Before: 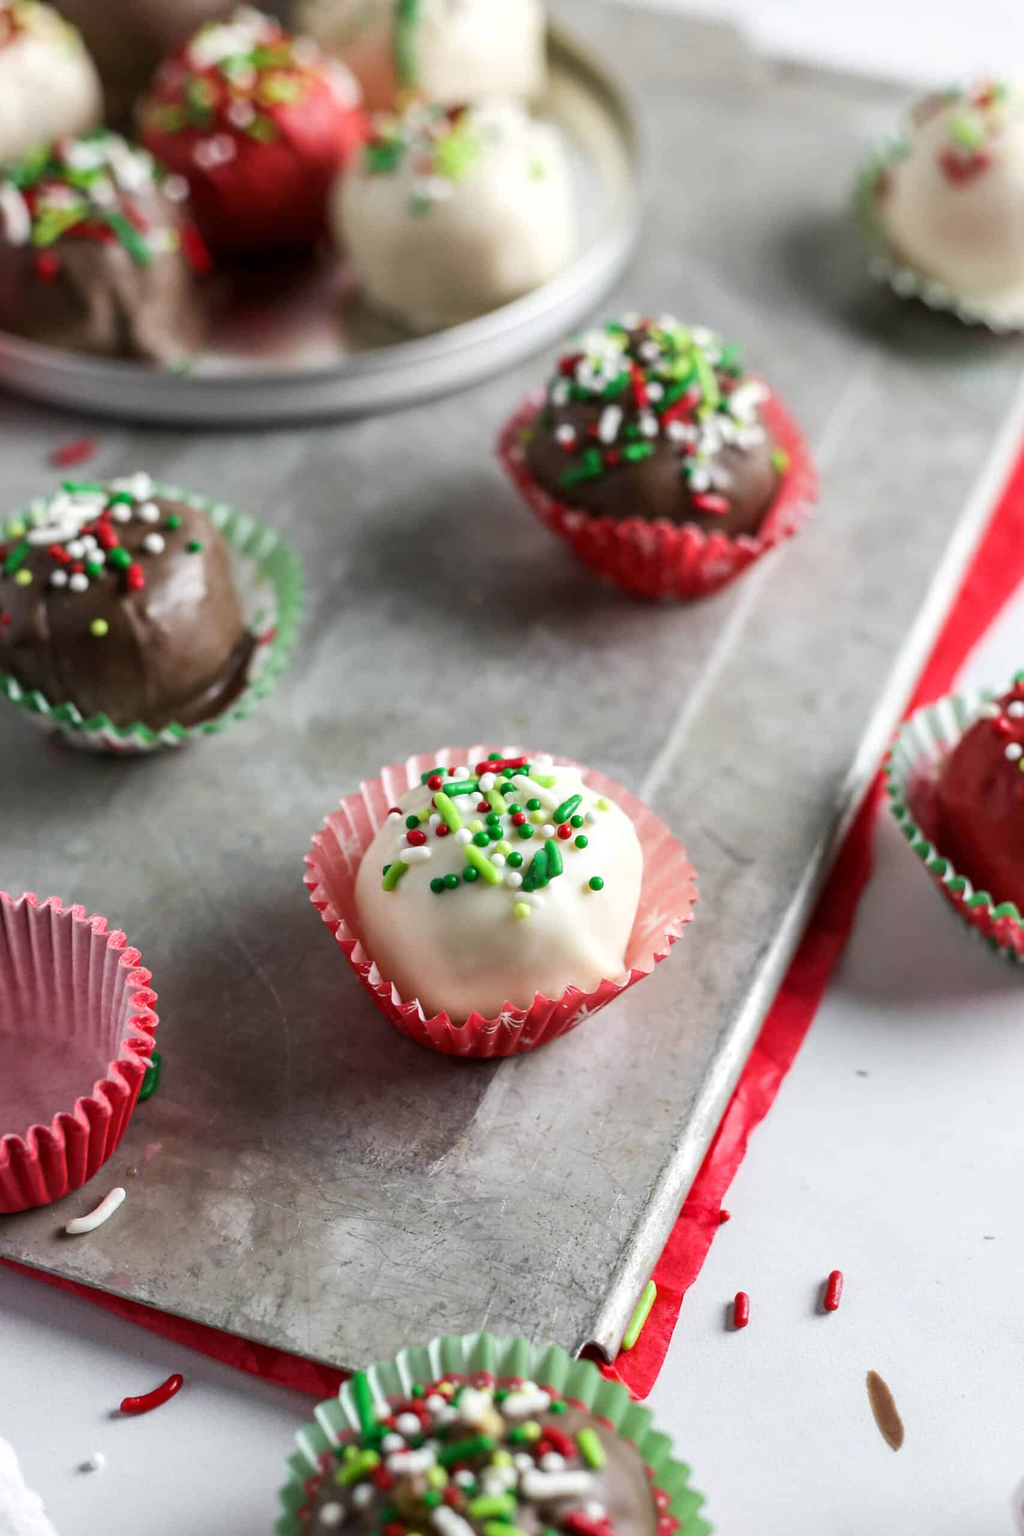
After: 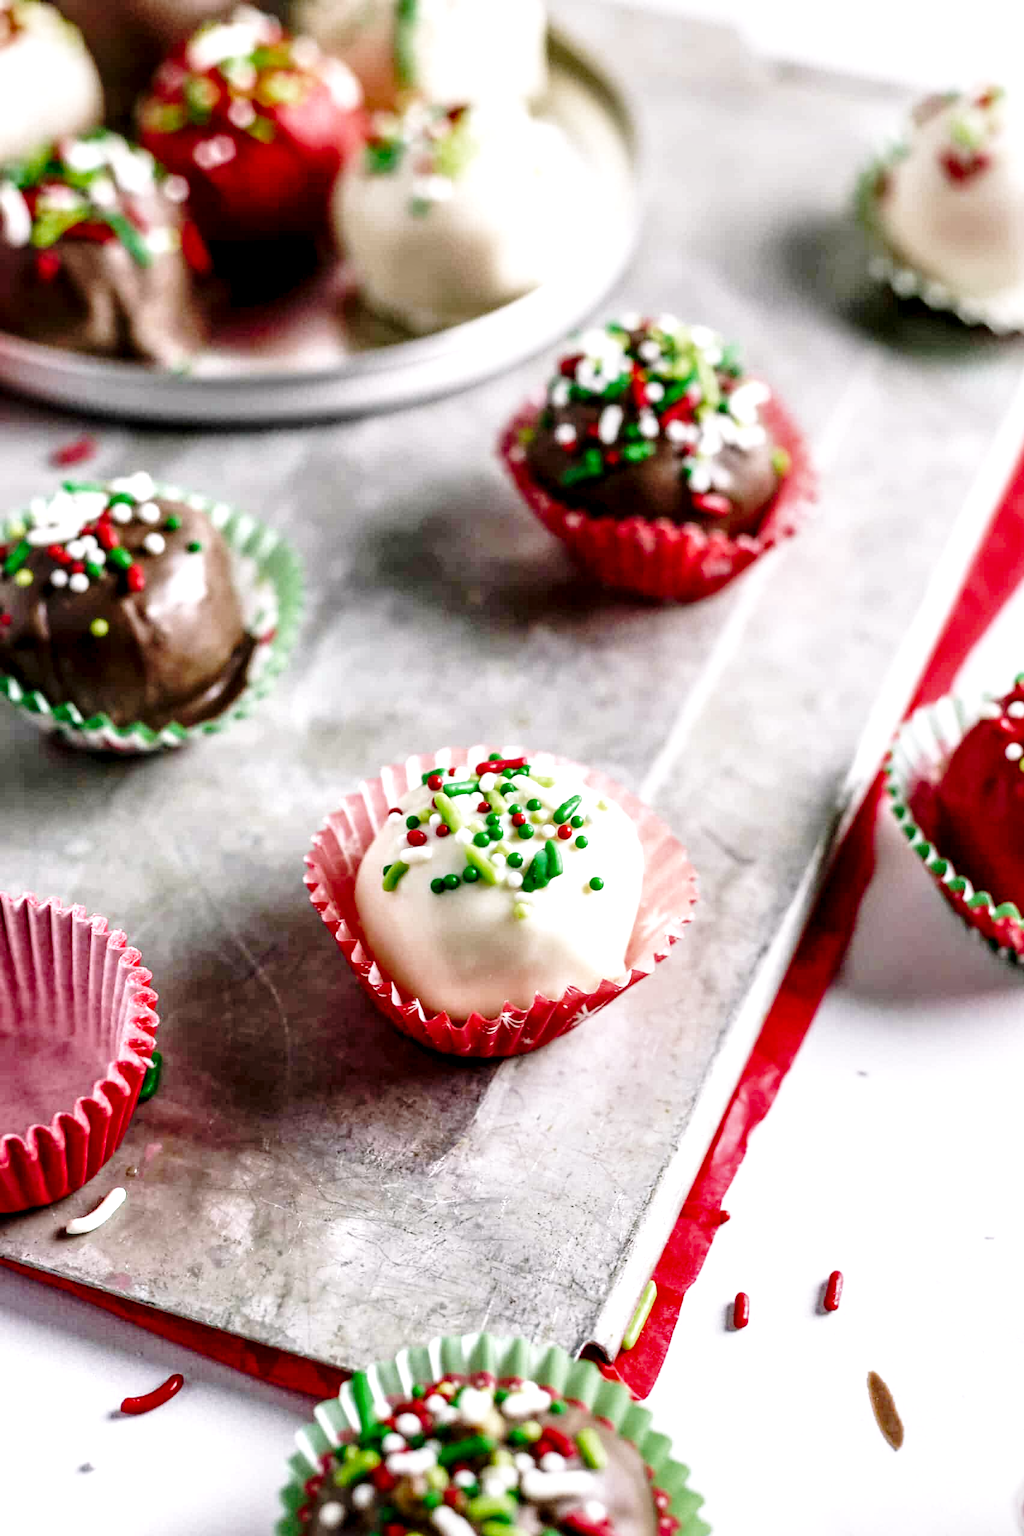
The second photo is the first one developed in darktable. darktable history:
base curve: curves: ch0 [(0, 0) (0.032, 0.037) (0.105, 0.228) (0.435, 0.76) (0.856, 0.983) (1, 1)], preserve colors none
color zones: curves: ch0 [(0, 0.425) (0.143, 0.422) (0.286, 0.42) (0.429, 0.419) (0.571, 0.419) (0.714, 0.42) (0.857, 0.422) (1, 0.425)]
local contrast: highlights 60%, shadows 62%, detail 160%
color balance rgb: highlights gain › chroma 1.56%, highlights gain › hue 307.9°, perceptual saturation grading › global saturation 0.097%, global vibrance 16.084%, saturation formula JzAzBz (2021)
